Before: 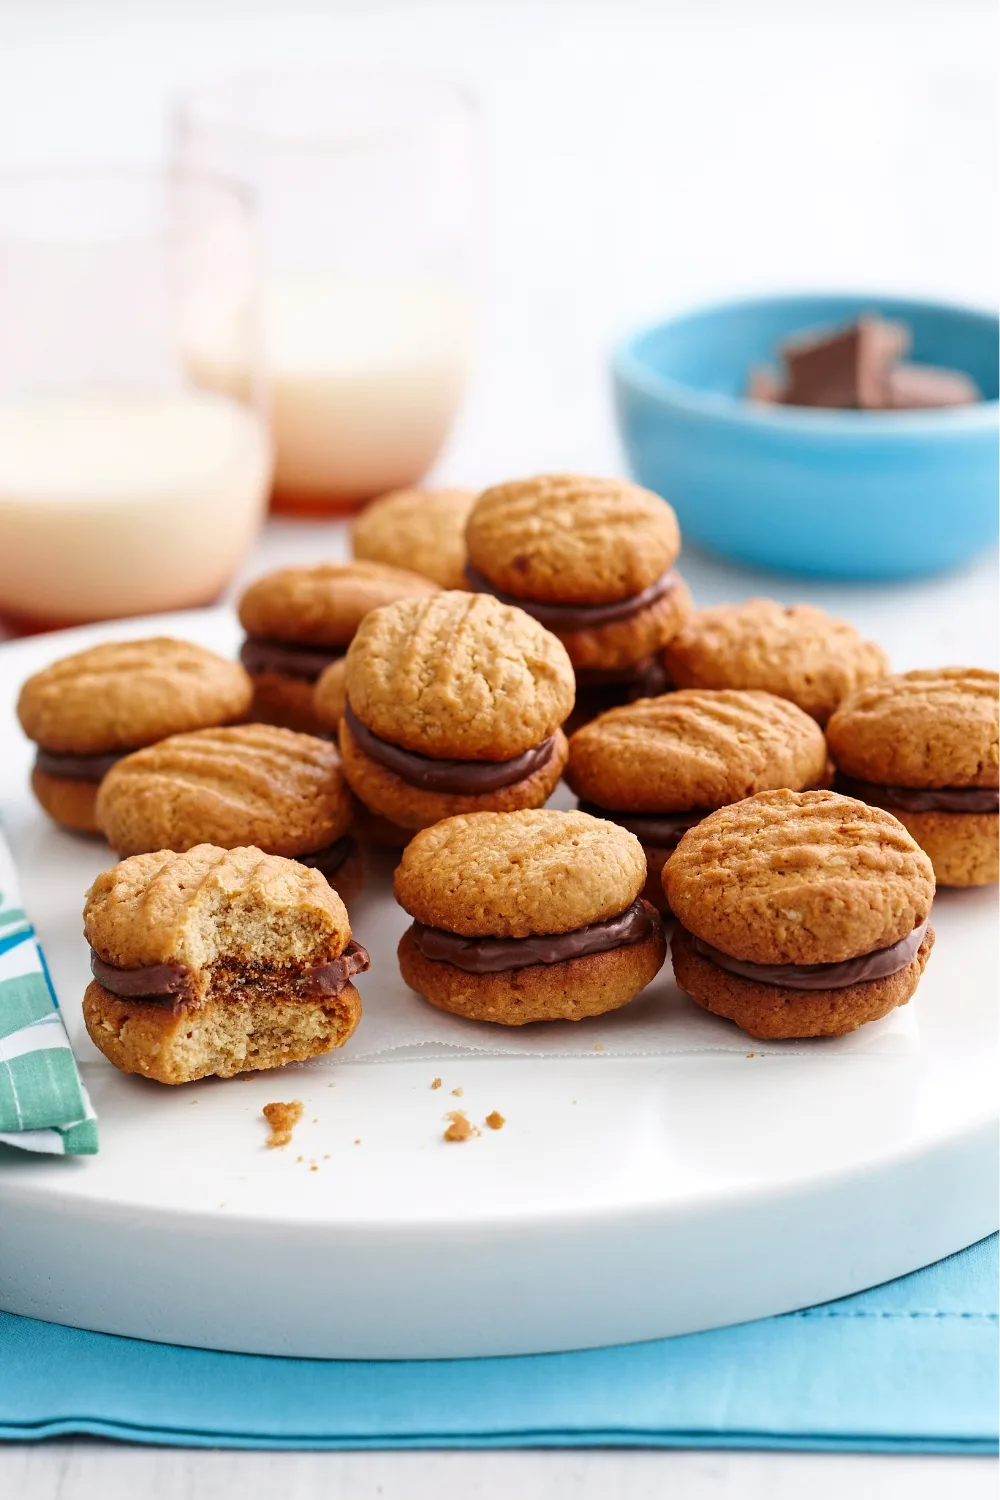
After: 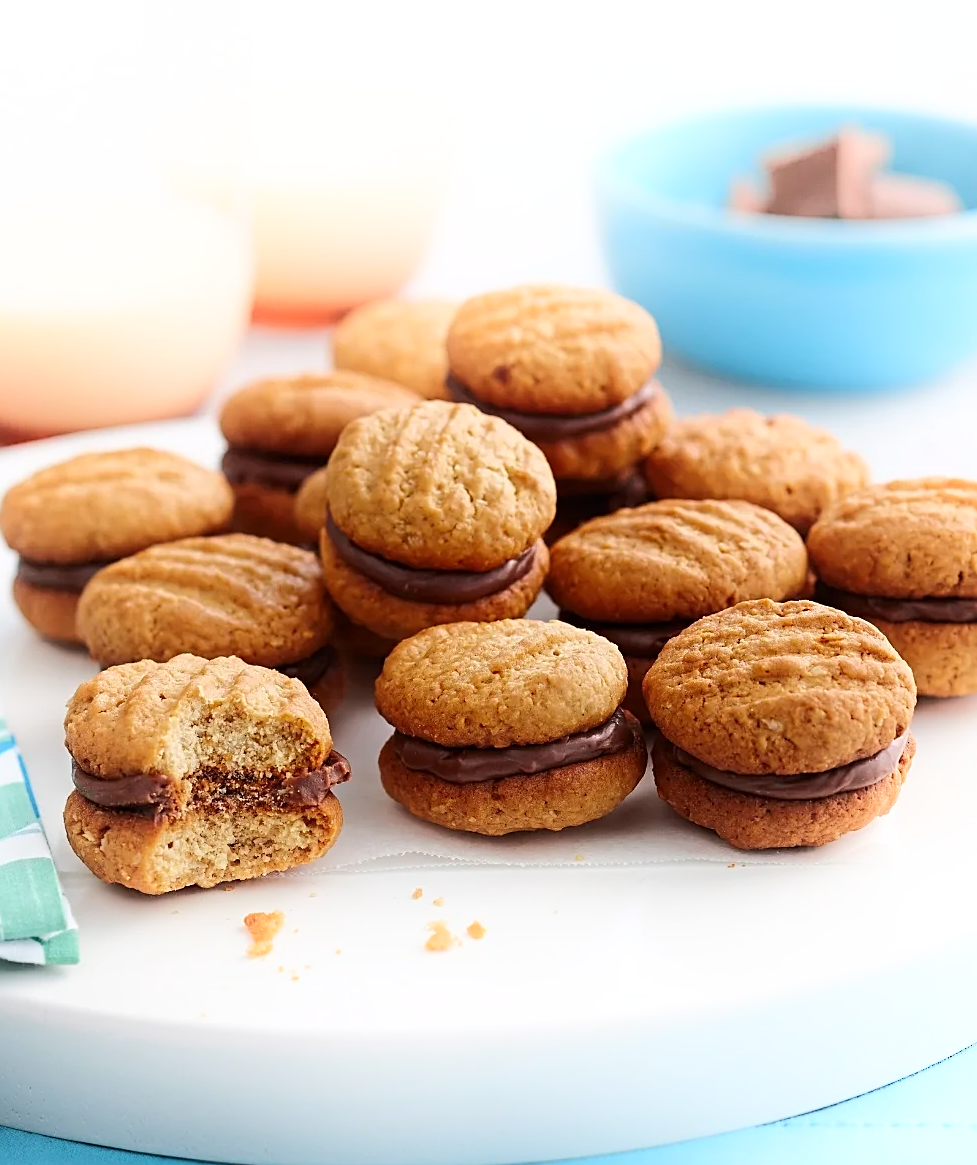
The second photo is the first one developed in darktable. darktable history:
crop and rotate: left 1.968%, top 12.714%, right 0.308%, bottom 9.602%
shadows and highlights: shadows -89.3, highlights 91.61, soften with gaussian
sharpen: on, module defaults
